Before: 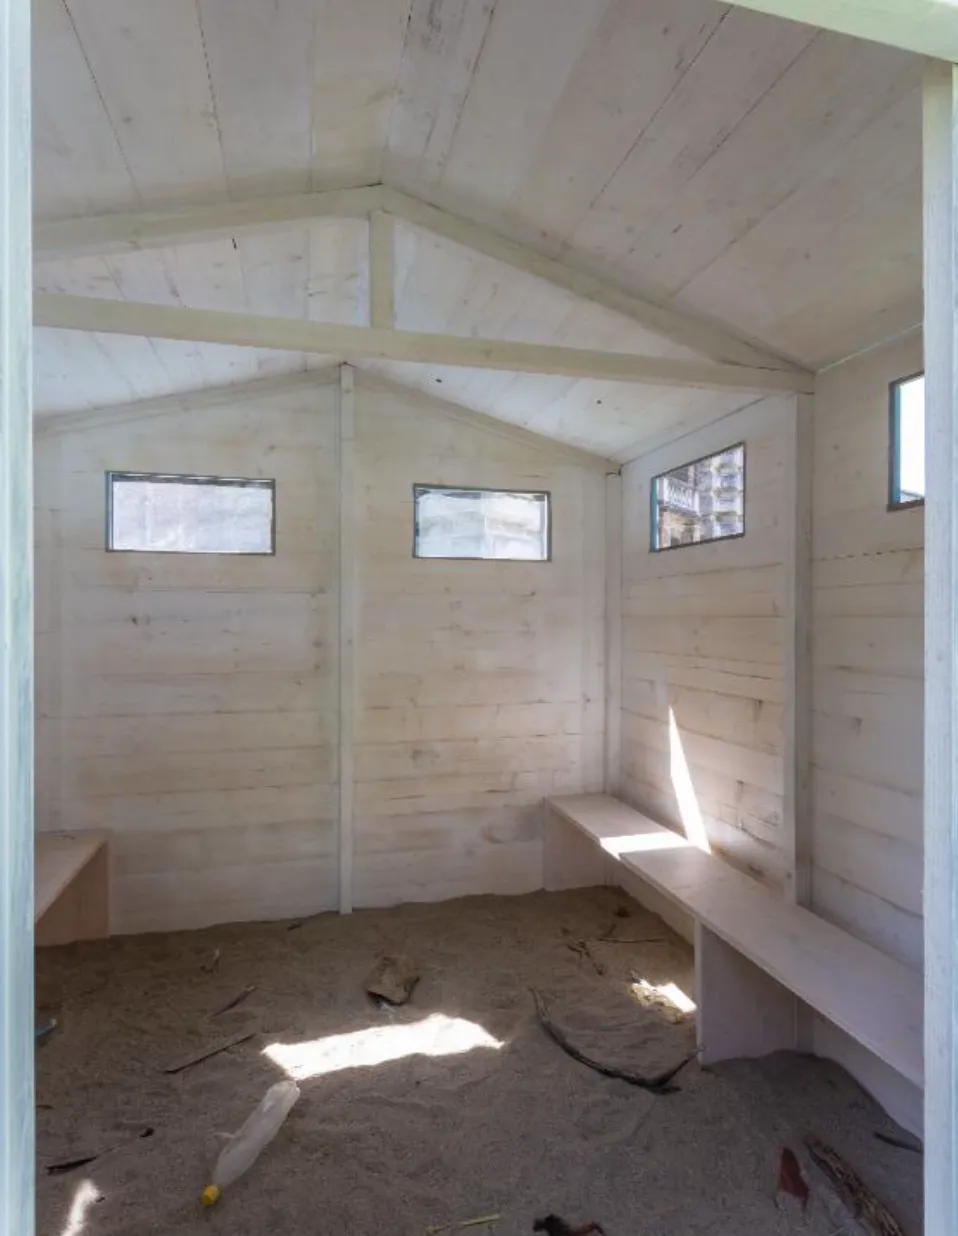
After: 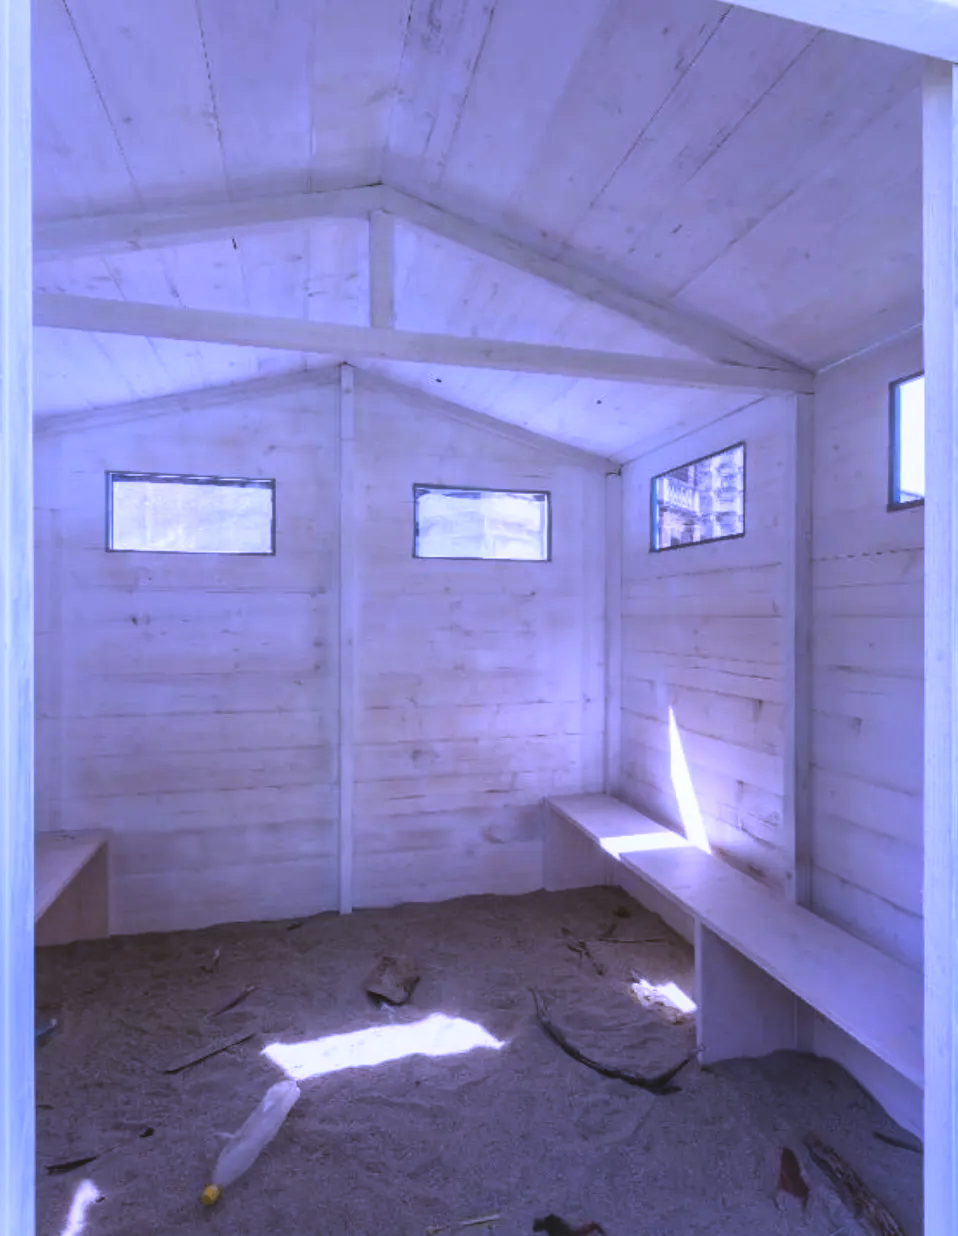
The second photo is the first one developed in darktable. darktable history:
local contrast: mode bilateral grid, contrast 20, coarseness 50, detail 132%, midtone range 0.2
tone equalizer: on, module defaults
white balance: red 0.98, blue 1.61
exposure: black level correction -0.015, exposure -0.125 EV, compensate highlight preservation false
